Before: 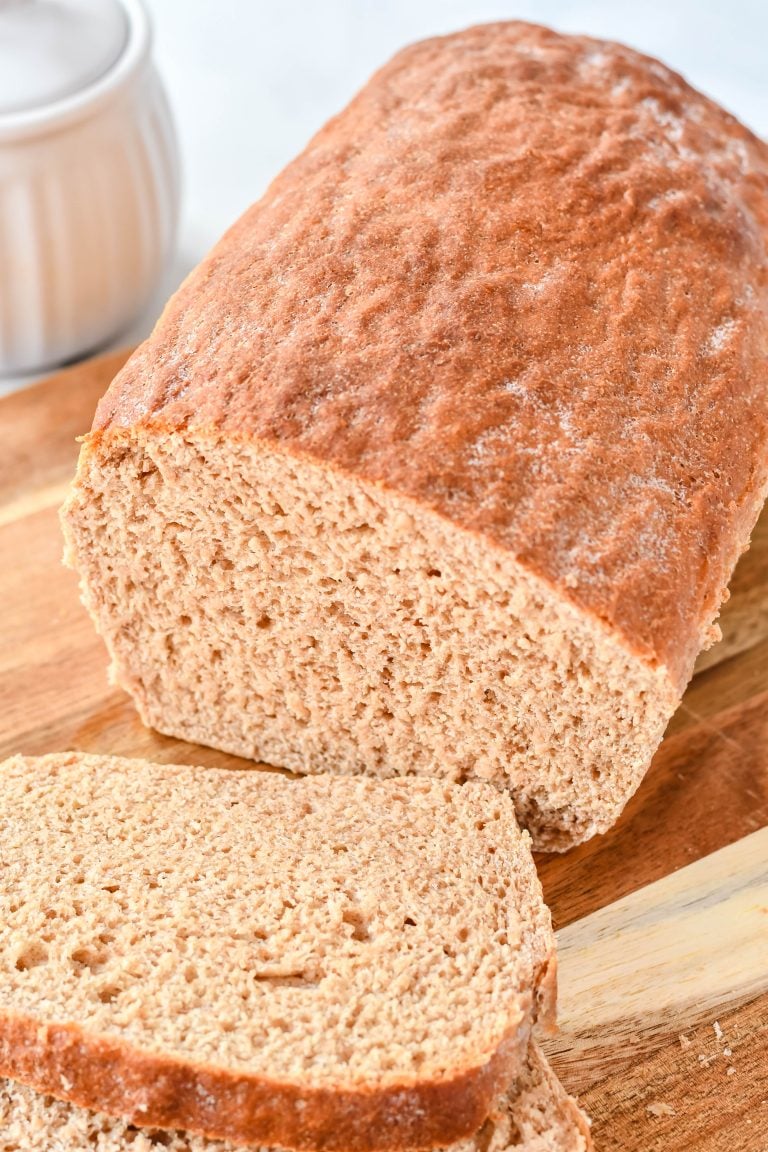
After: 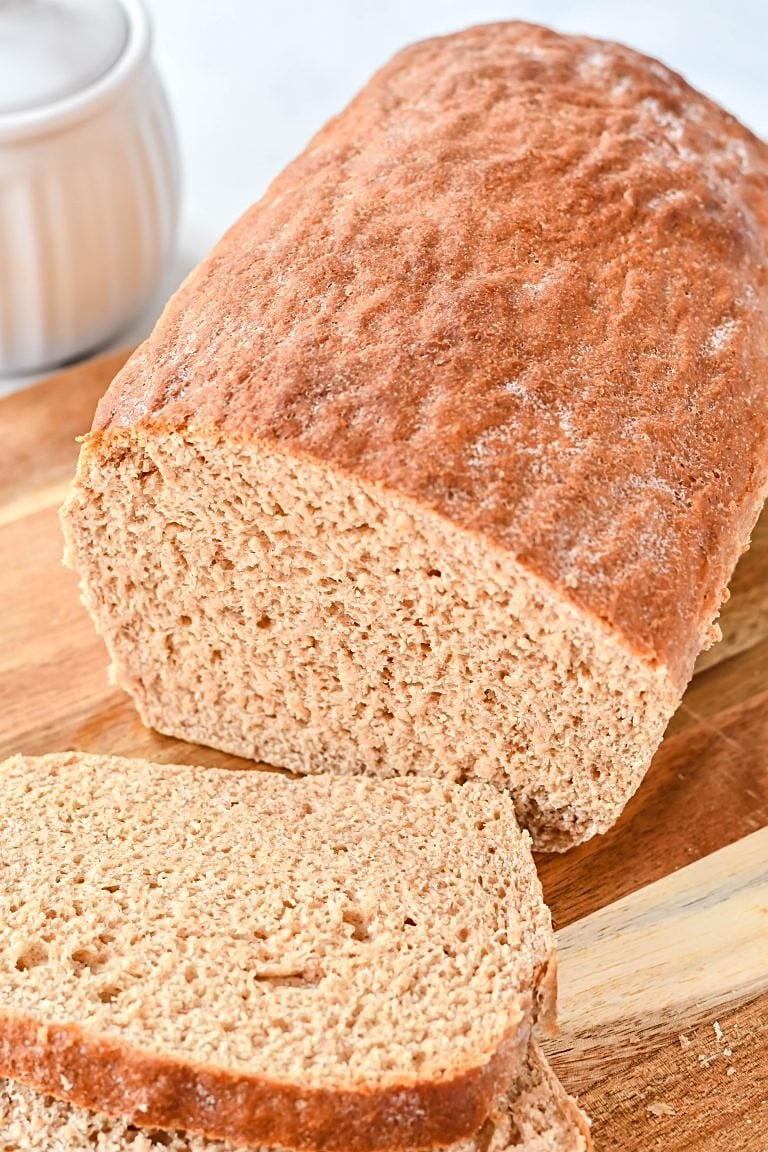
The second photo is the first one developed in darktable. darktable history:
shadows and highlights: shadows 43.16, highlights 7.04
sharpen: on, module defaults
